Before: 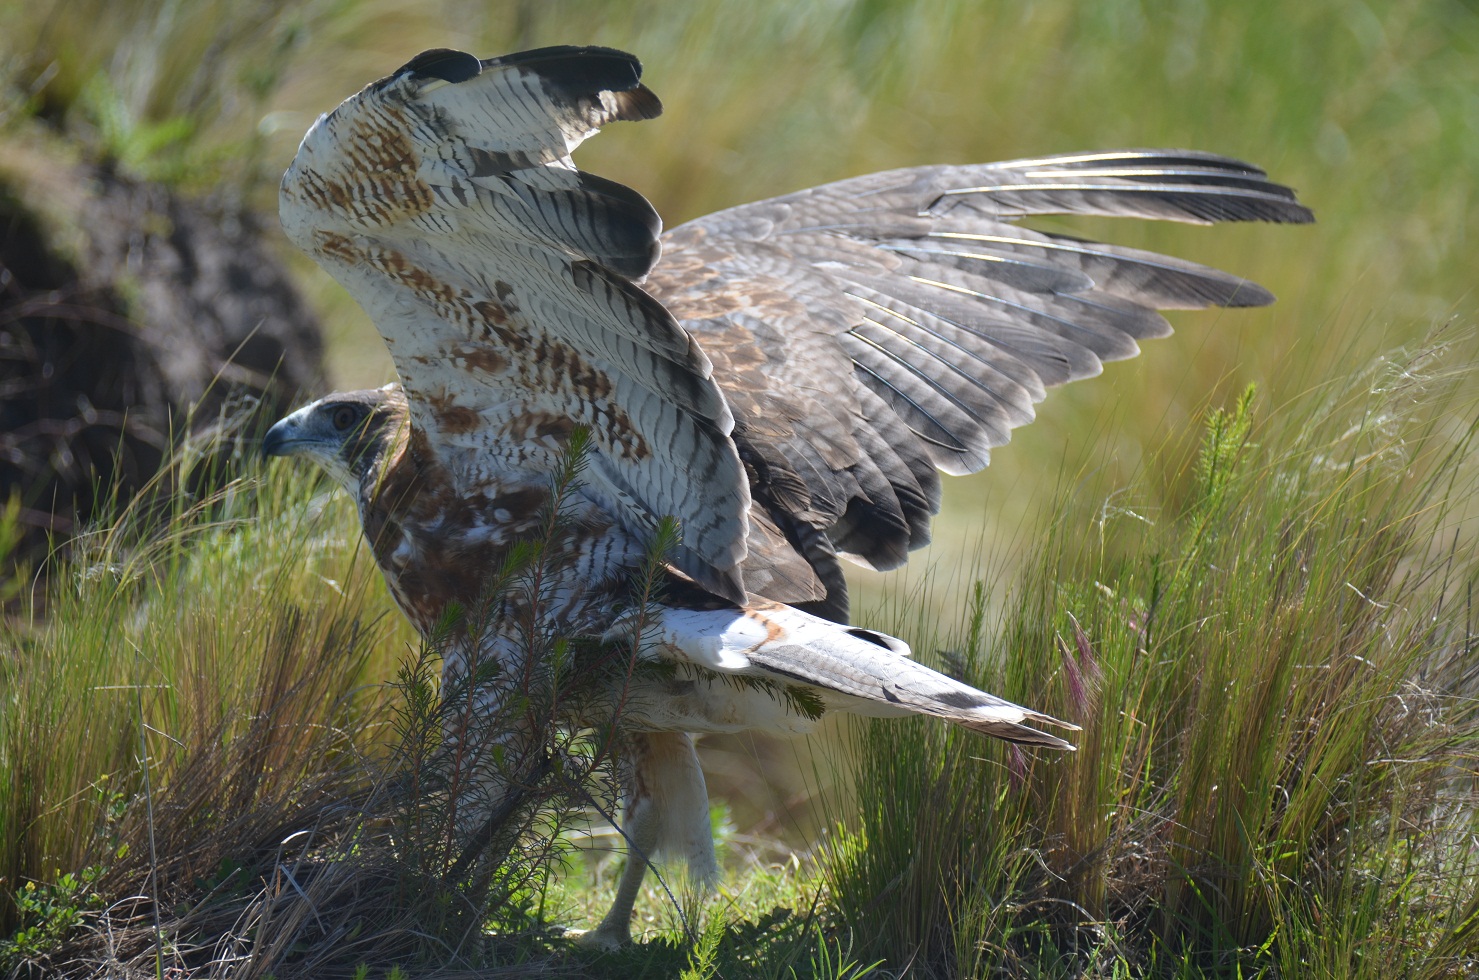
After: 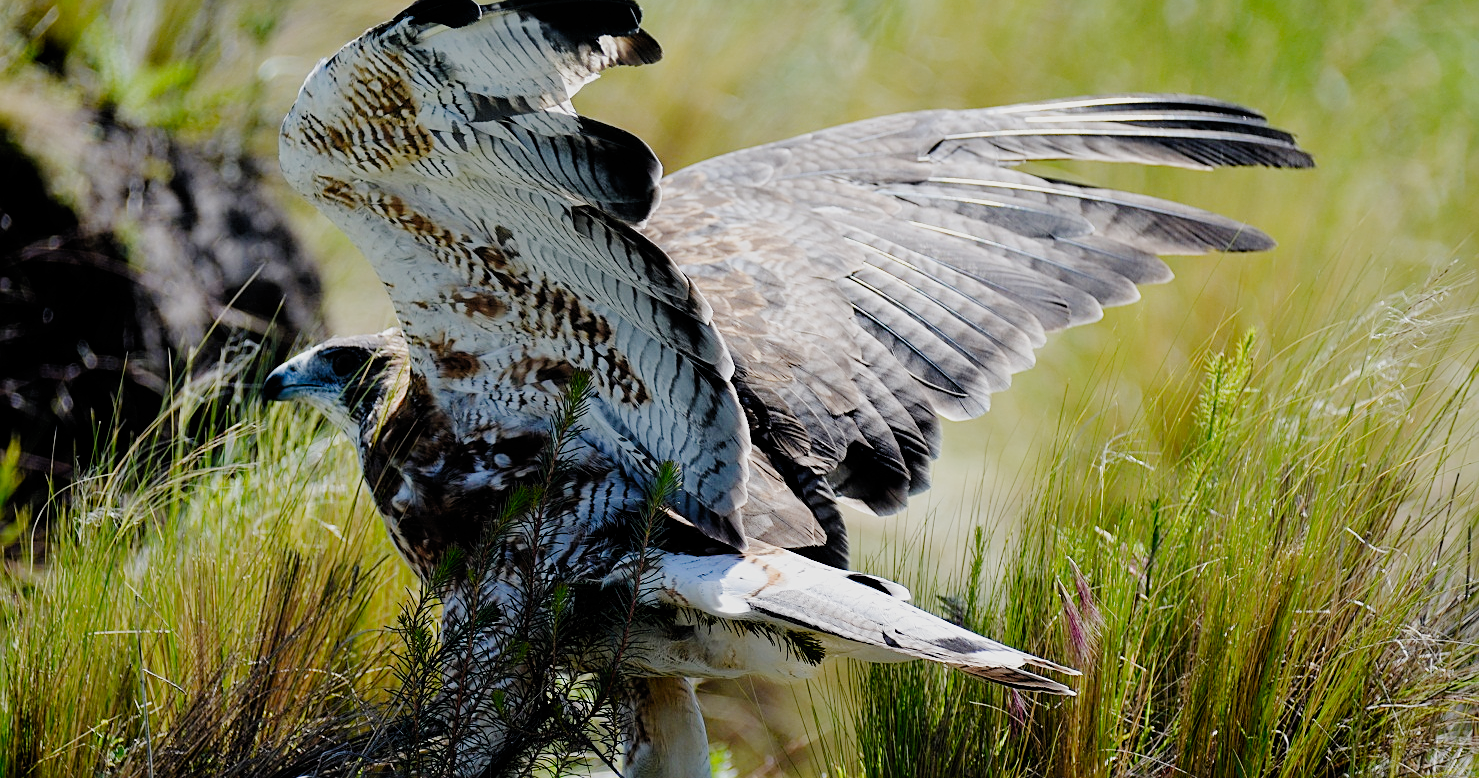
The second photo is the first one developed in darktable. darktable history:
sharpen: on, module defaults
exposure: black level correction 0, exposure 0.499 EV, compensate highlight preservation false
crop and rotate: top 5.665%, bottom 14.853%
levels: white 99.9%
filmic rgb: black relative exposure -3.12 EV, white relative exposure 7.06 EV, threshold 5.98 EV, hardness 1.48, contrast 1.357, add noise in highlights 0.001, preserve chrominance no, color science v3 (2019), use custom middle-gray values true, contrast in highlights soft, enable highlight reconstruction true
